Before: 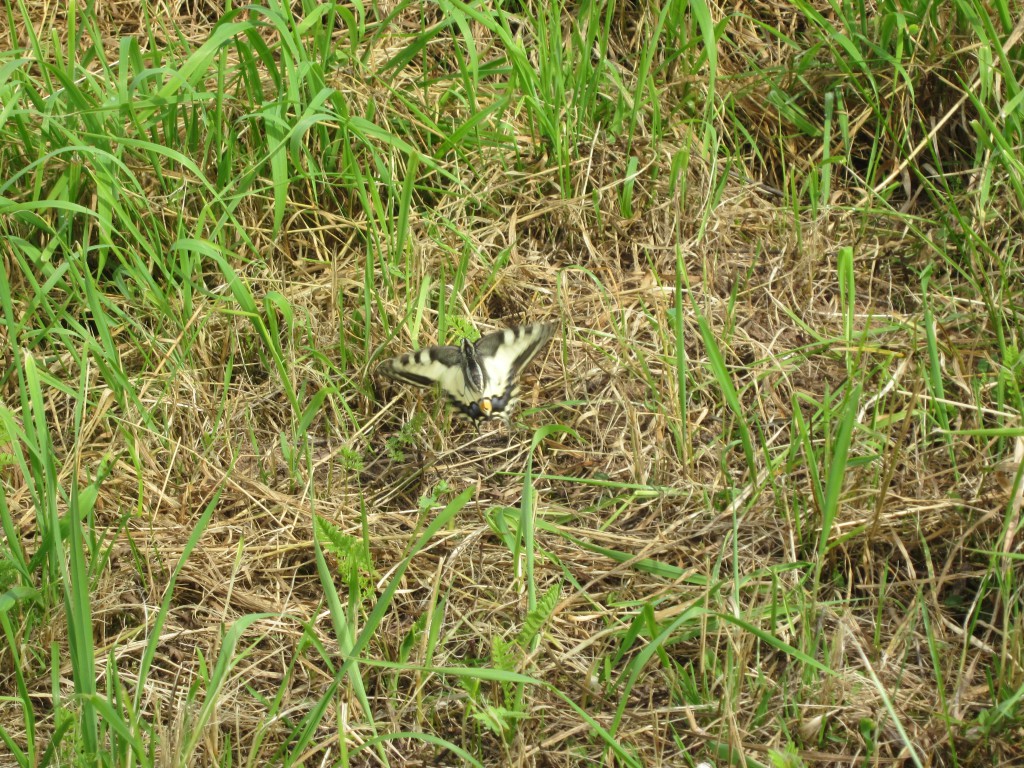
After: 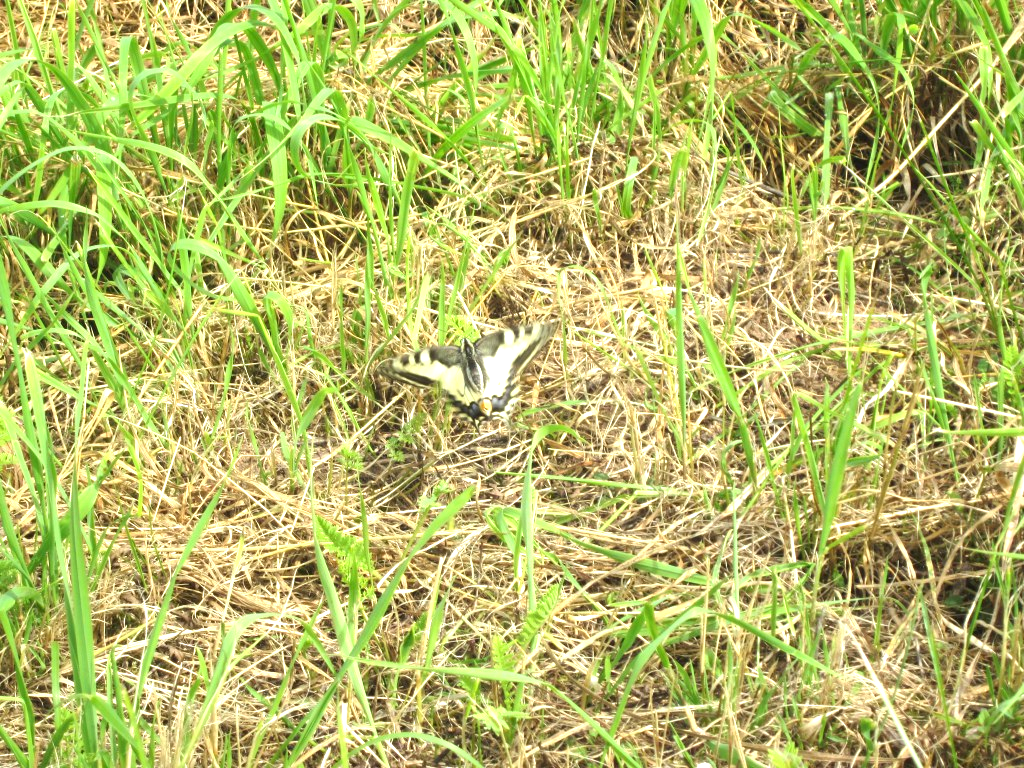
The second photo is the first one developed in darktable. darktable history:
exposure: black level correction 0, exposure 1.098 EV, compensate exposure bias true, compensate highlight preservation false
